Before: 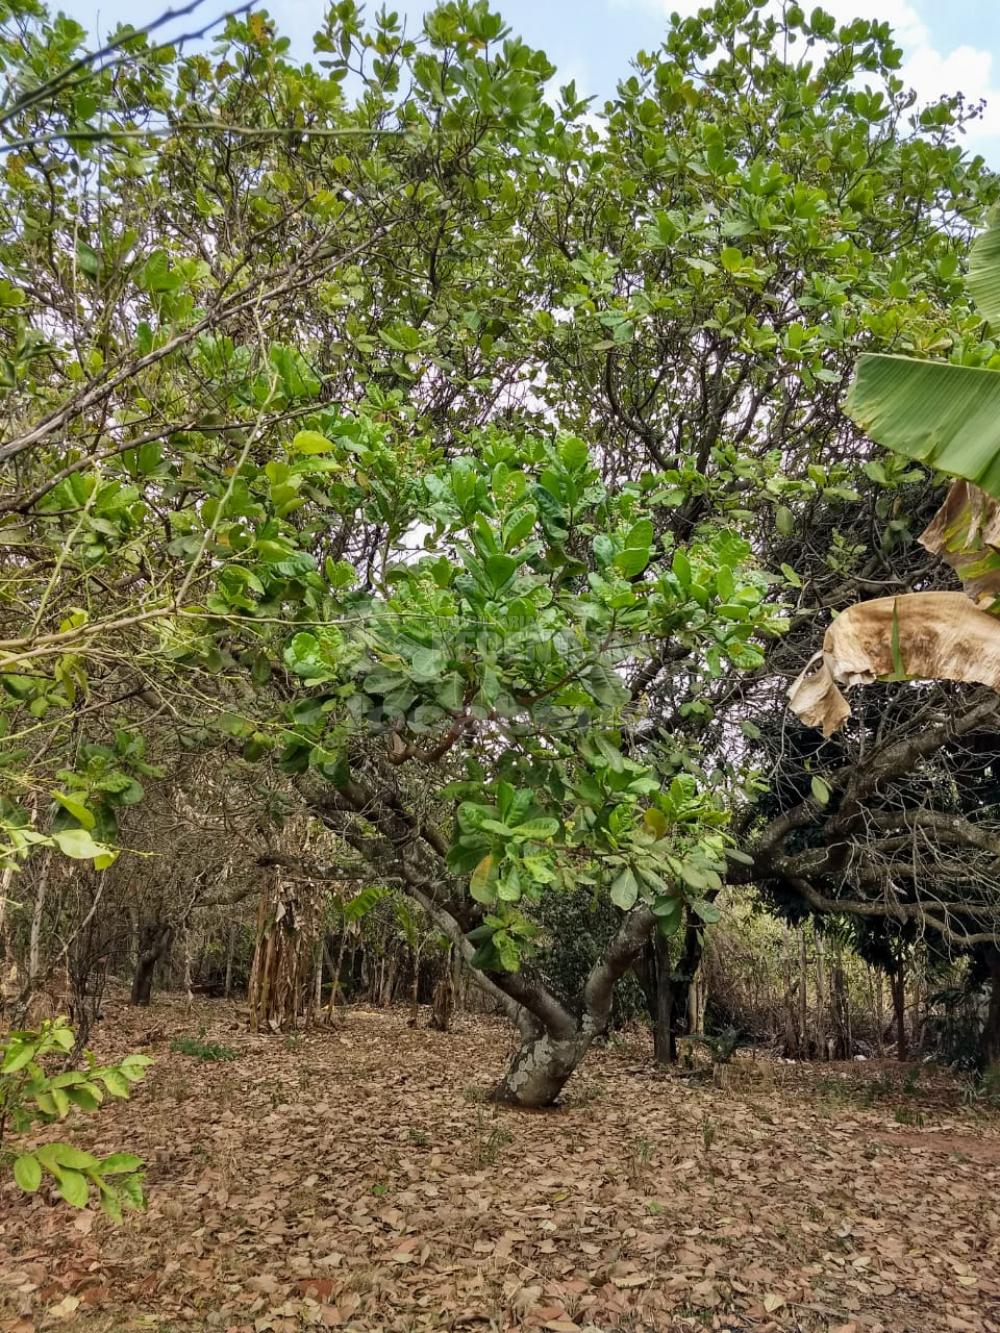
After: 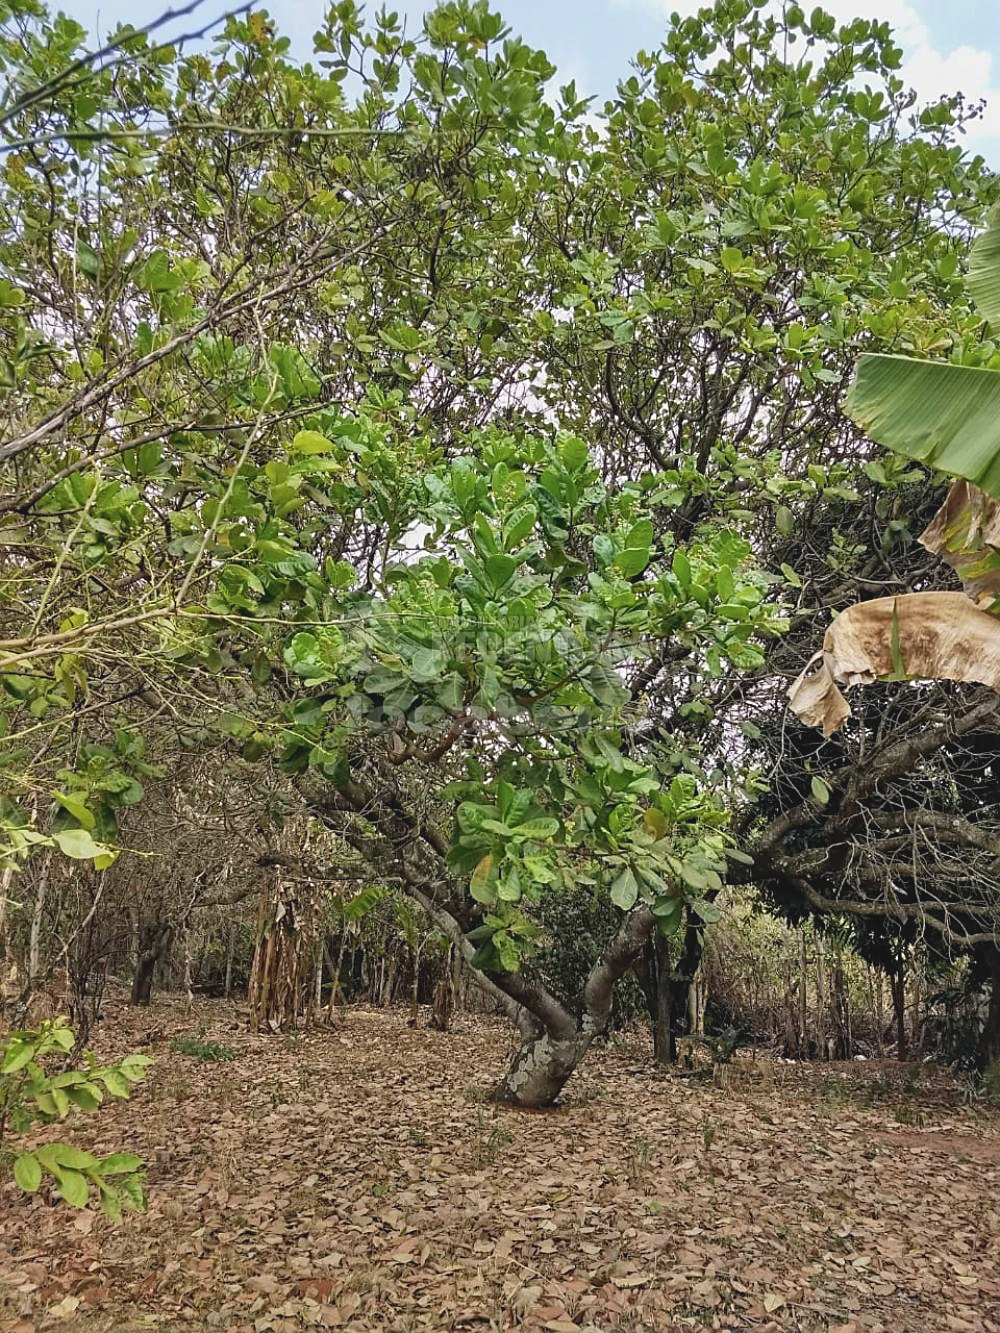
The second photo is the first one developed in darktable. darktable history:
tone curve: curves: ch0 [(0, 0.068) (1, 0.961)], preserve colors none
sharpen: on, module defaults
exposure: exposure -0.015 EV, compensate exposure bias true, compensate highlight preservation false
